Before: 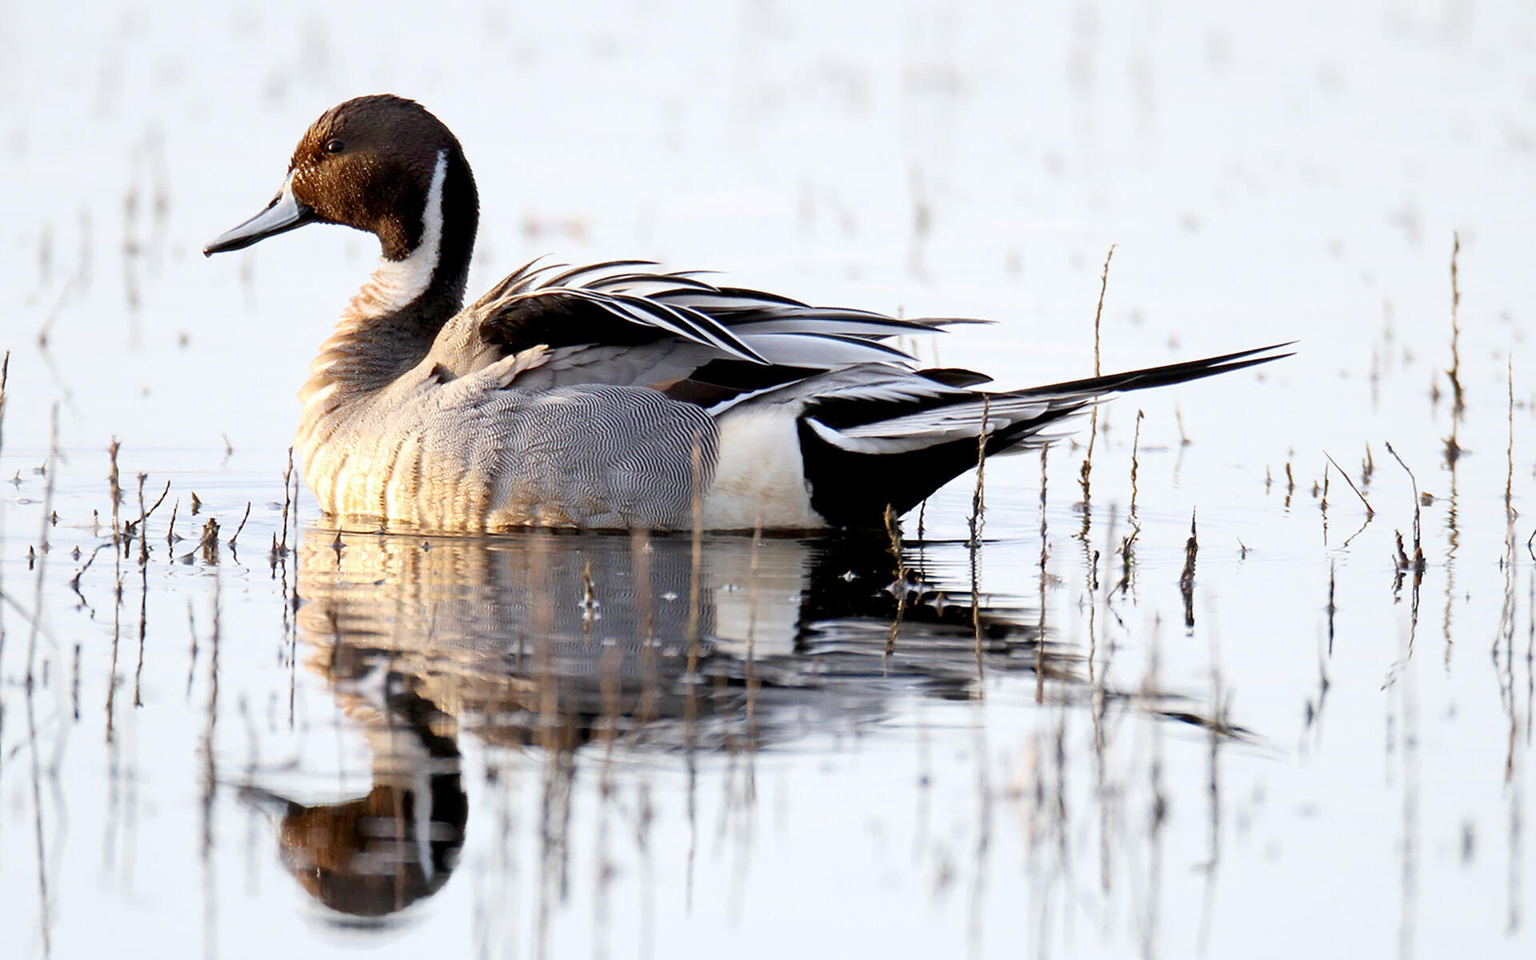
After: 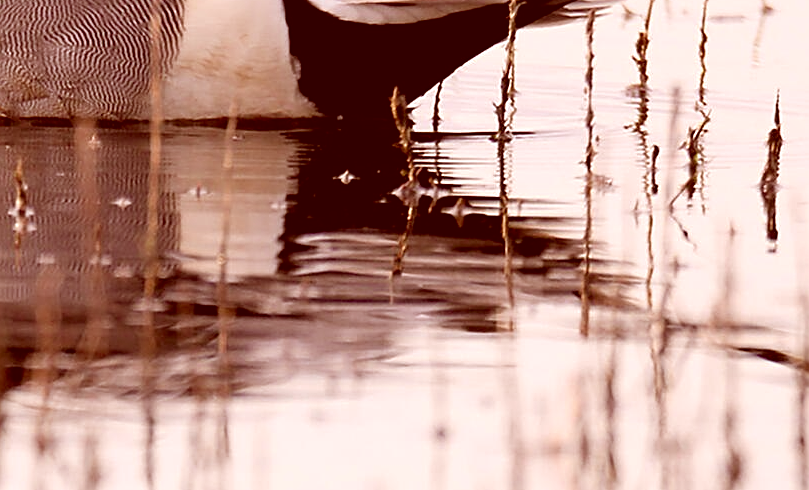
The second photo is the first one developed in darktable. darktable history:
sharpen: on, module defaults
color correction: highlights a* 9.12, highlights b* 9.01, shadows a* 39.33, shadows b* 39.23, saturation 0.79
crop: left 37.244%, top 45.295%, right 20.613%, bottom 13.812%
